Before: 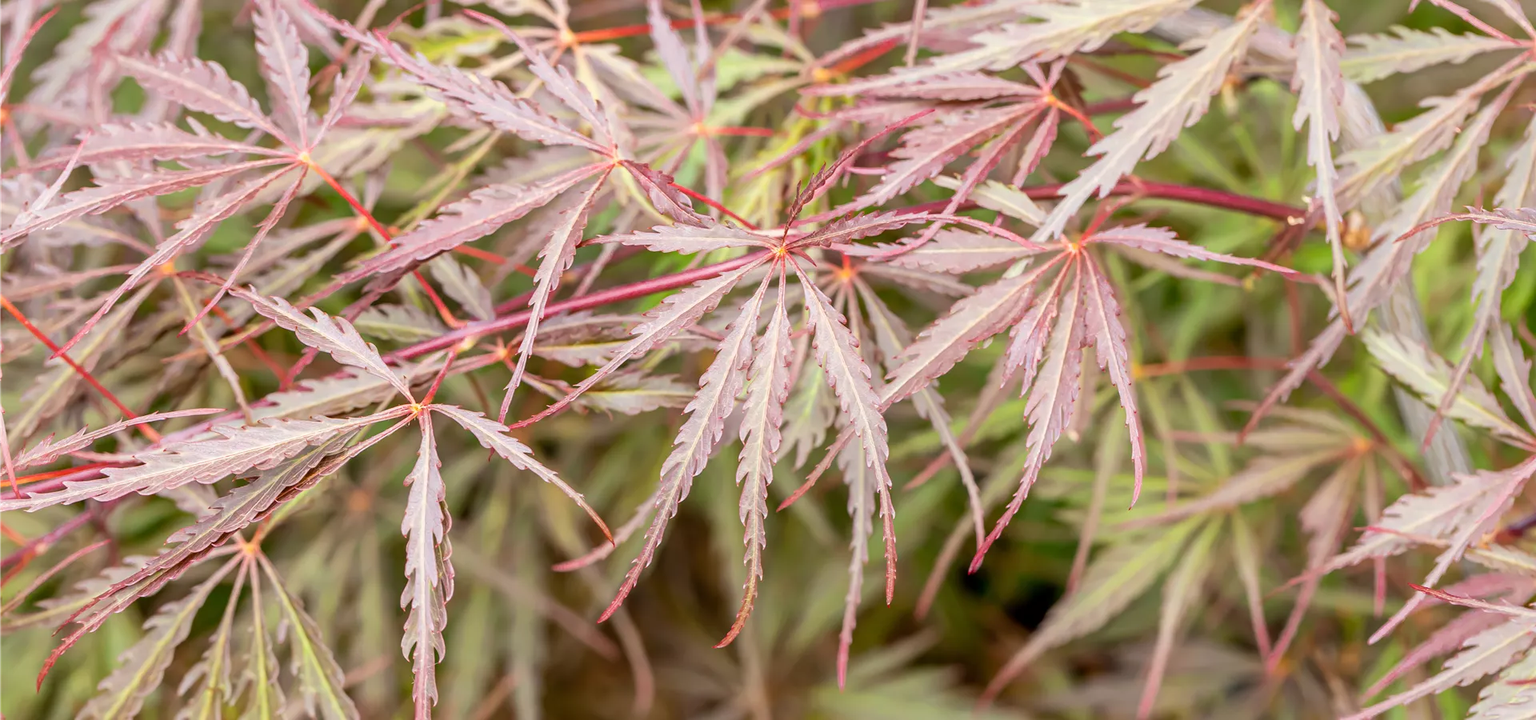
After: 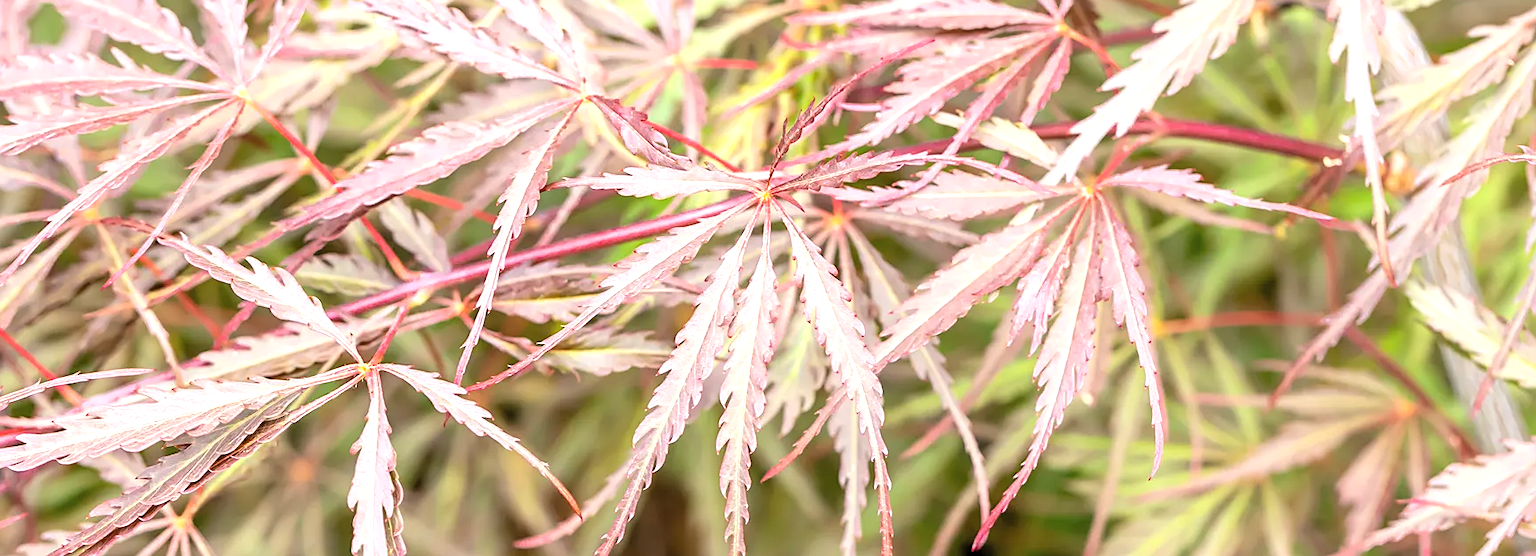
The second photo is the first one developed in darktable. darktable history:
crop: left 5.596%, top 10.314%, right 3.534%, bottom 19.395%
rotate and perspective: automatic cropping off
contrast brightness saturation: contrast 0.05, brightness 0.06, saturation 0.01
exposure: exposure 0.6 EV, compensate highlight preservation false
sharpen: radius 1.864, amount 0.398, threshold 1.271
levels: levels [0.026, 0.507, 0.987]
